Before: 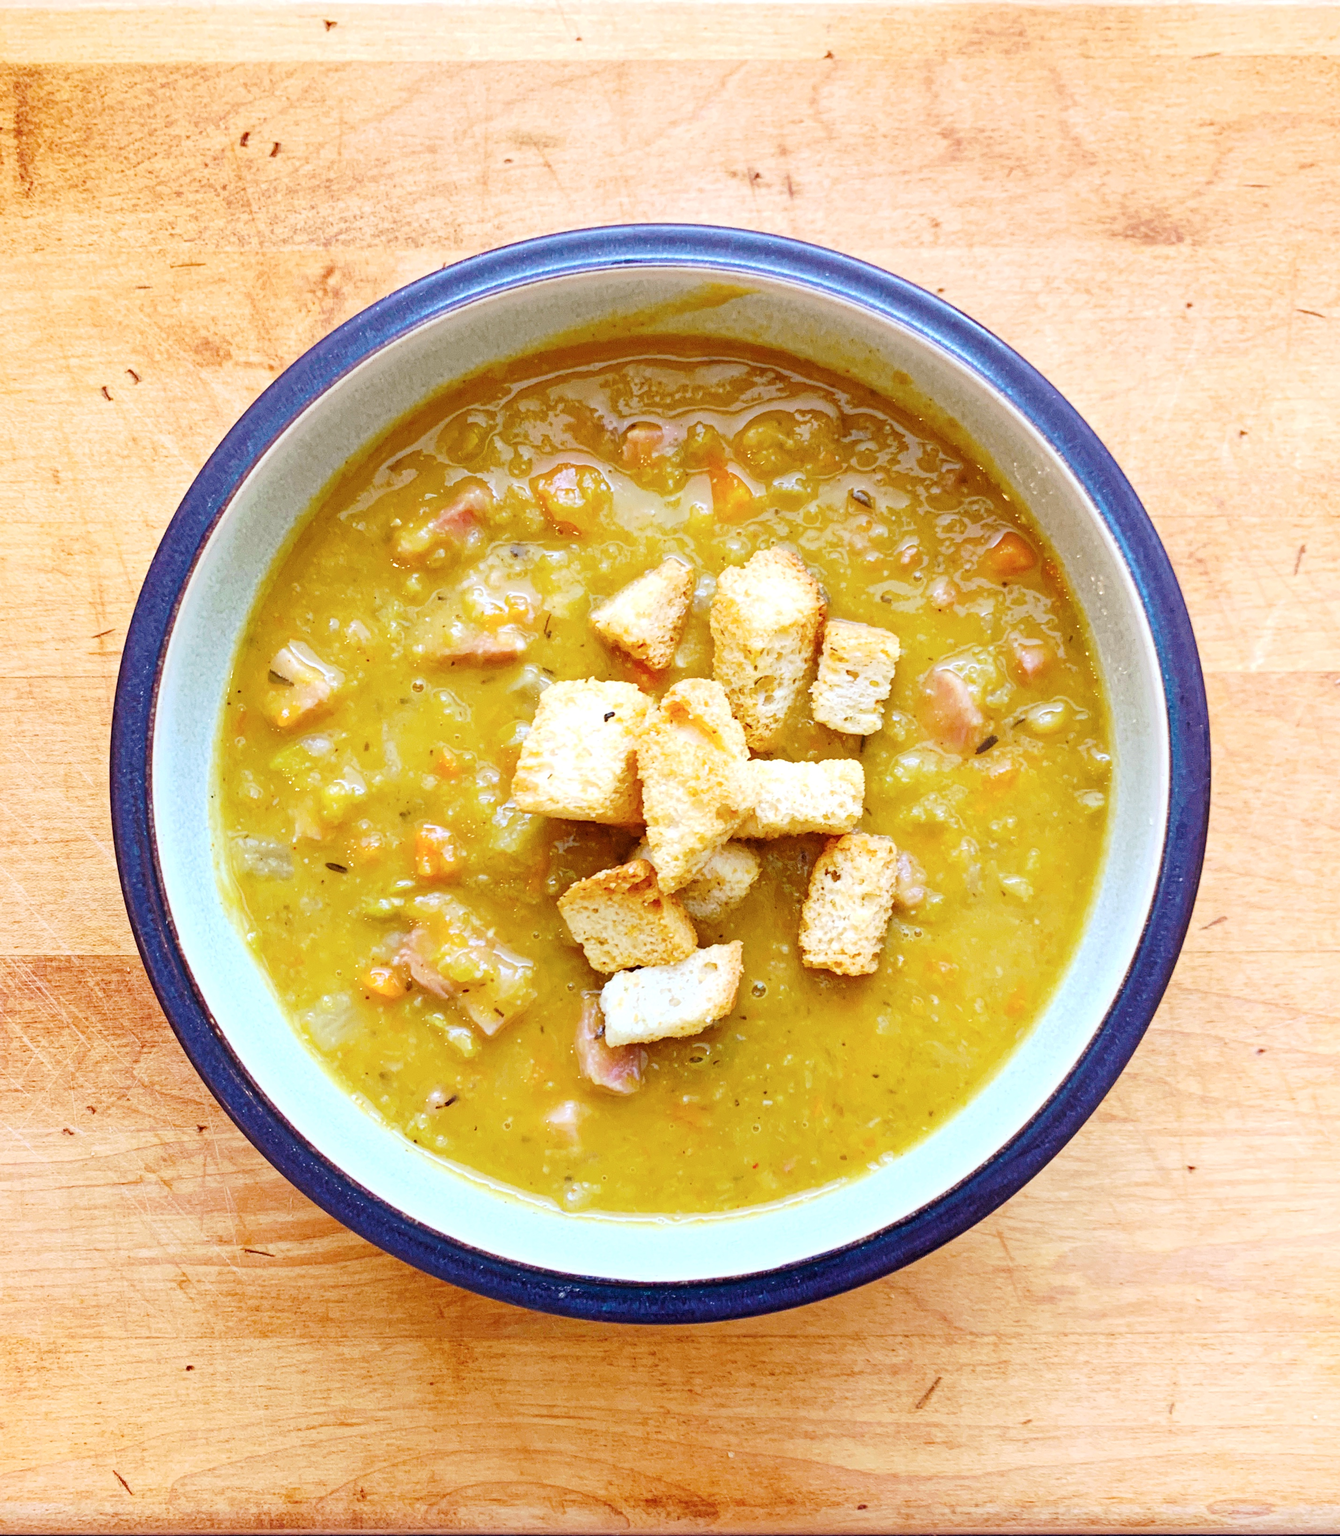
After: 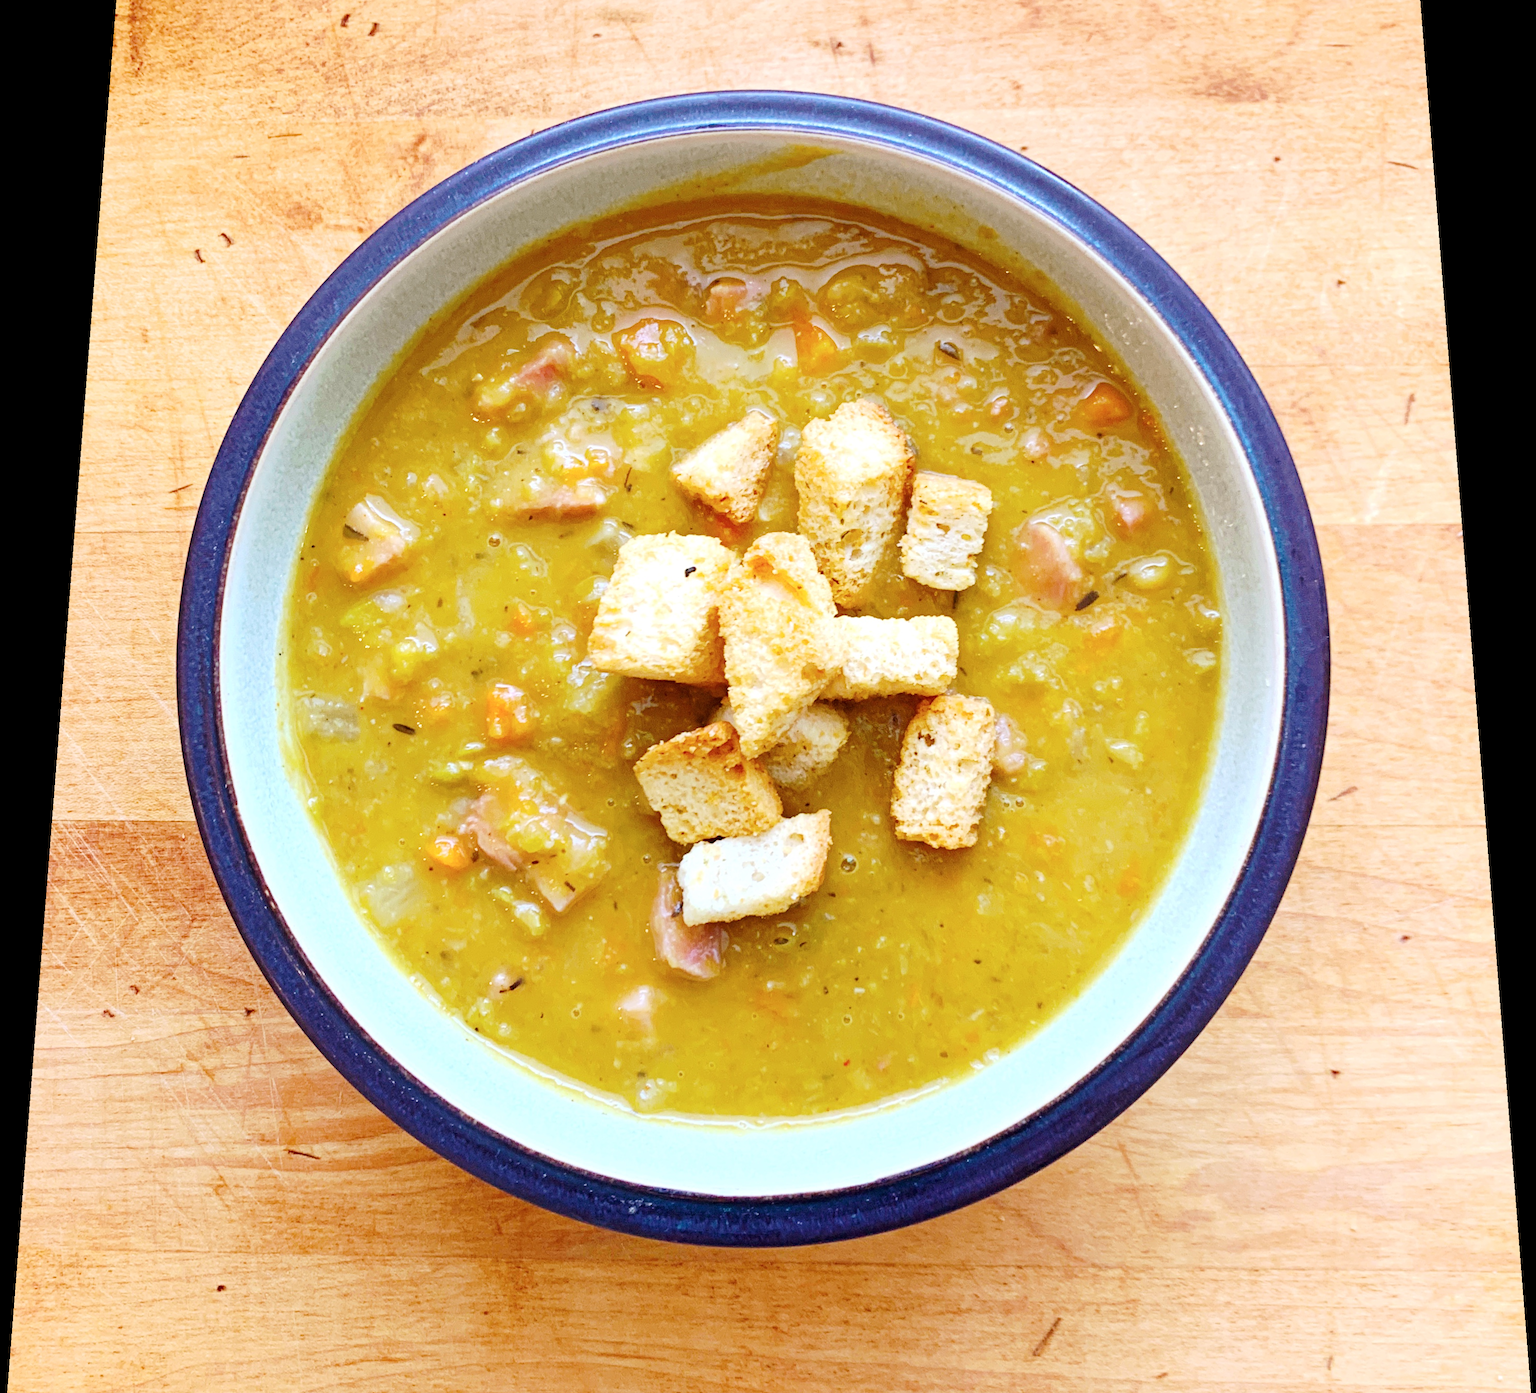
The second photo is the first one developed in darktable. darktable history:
crop: top 7.625%, bottom 8.027%
rotate and perspective: rotation 0.128°, lens shift (vertical) -0.181, lens shift (horizontal) -0.044, shear 0.001, automatic cropping off
